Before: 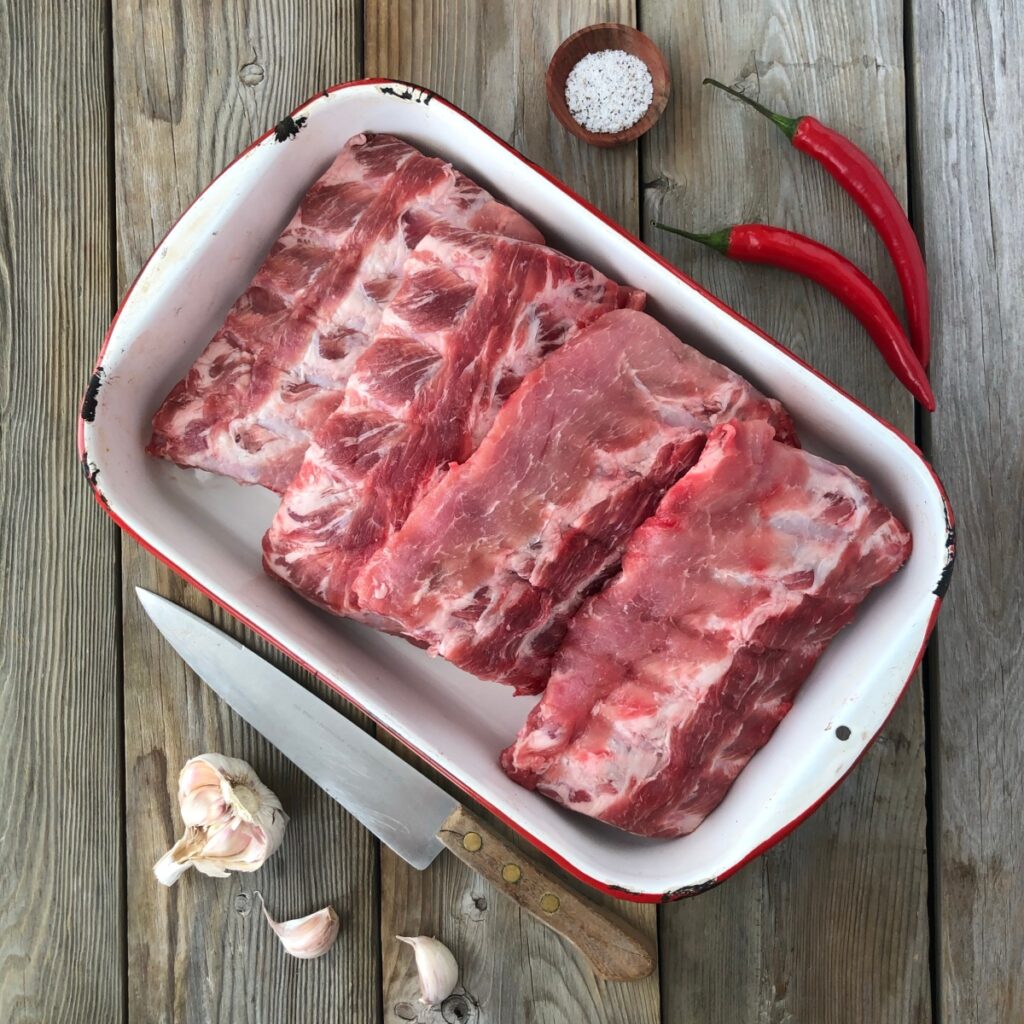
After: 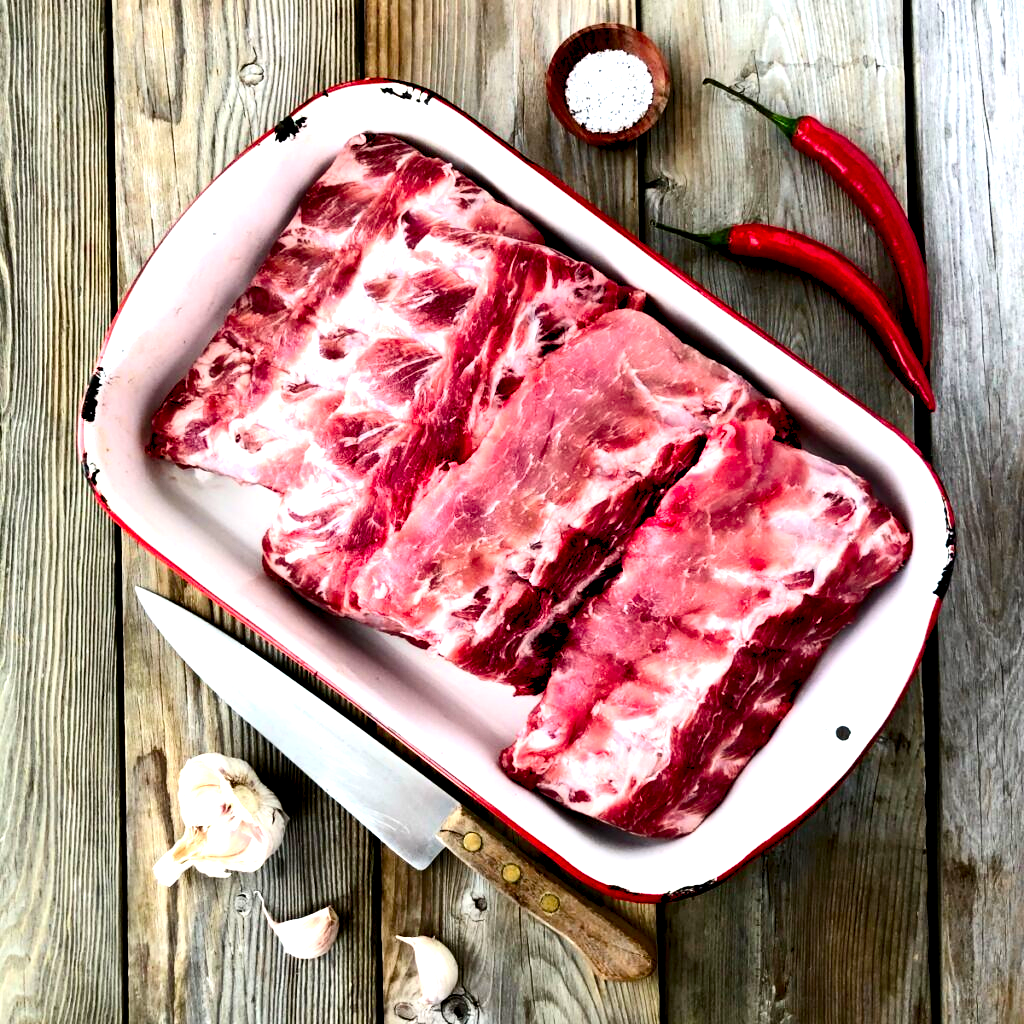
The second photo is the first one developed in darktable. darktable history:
contrast brightness saturation: contrast 0.22, brightness -0.19, saturation 0.24
rgb levels: levels [[0.034, 0.472, 0.904], [0, 0.5, 1], [0, 0.5, 1]]
color balance rgb: perceptual saturation grading › global saturation 20%, perceptual saturation grading › highlights -25%, perceptual saturation grading › shadows 25%
exposure: black level correction 0.008, exposure 0.979 EV, compensate highlight preservation false
